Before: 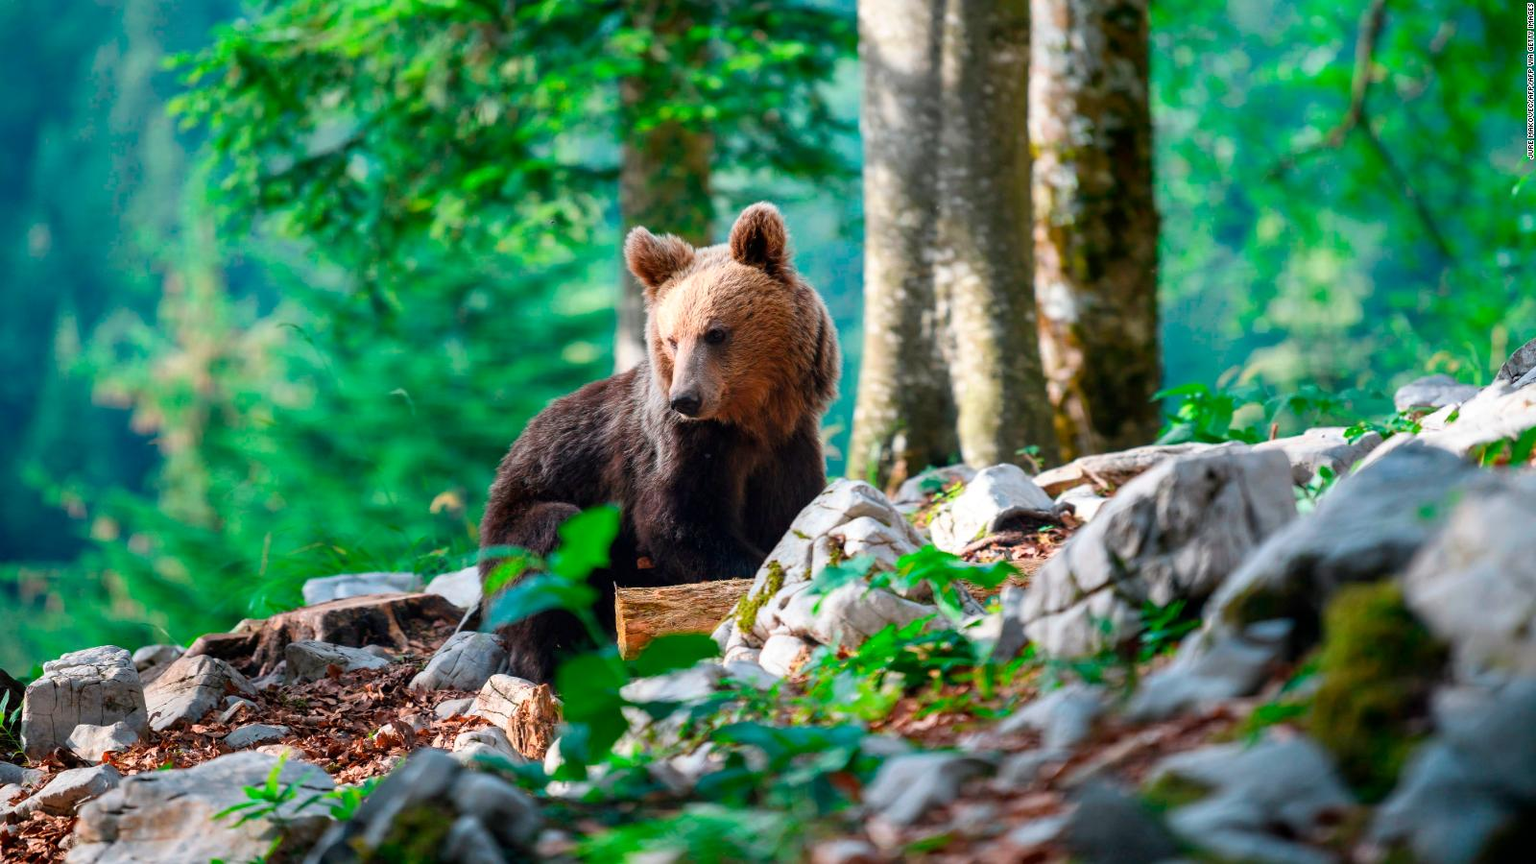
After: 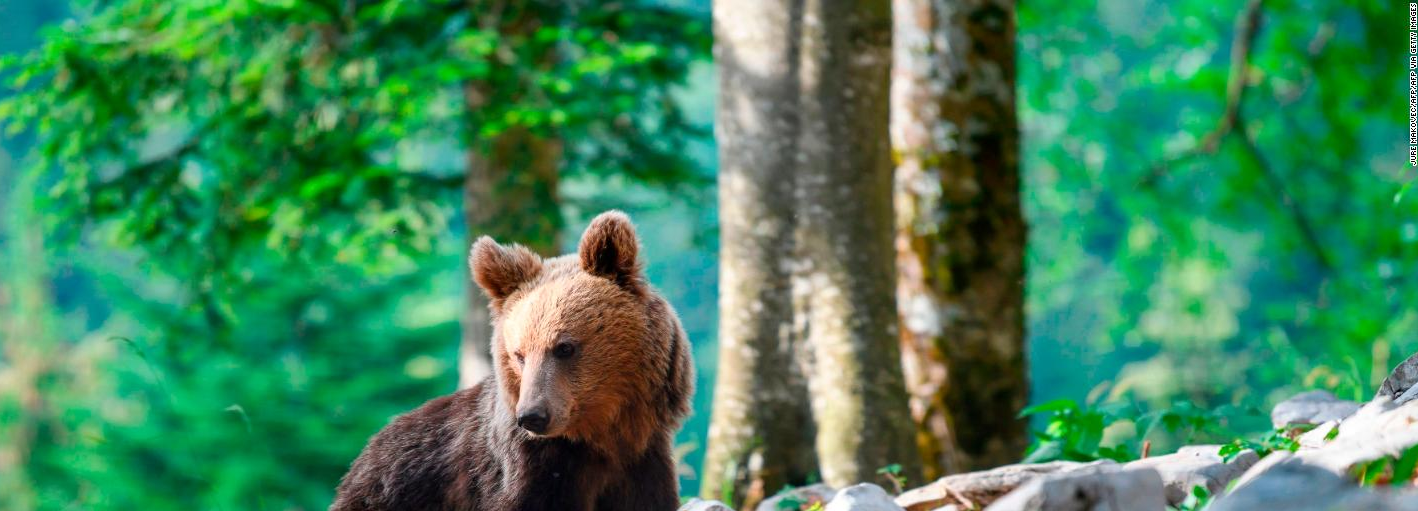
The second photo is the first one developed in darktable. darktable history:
crop and rotate: left 11.343%, bottom 43.158%
